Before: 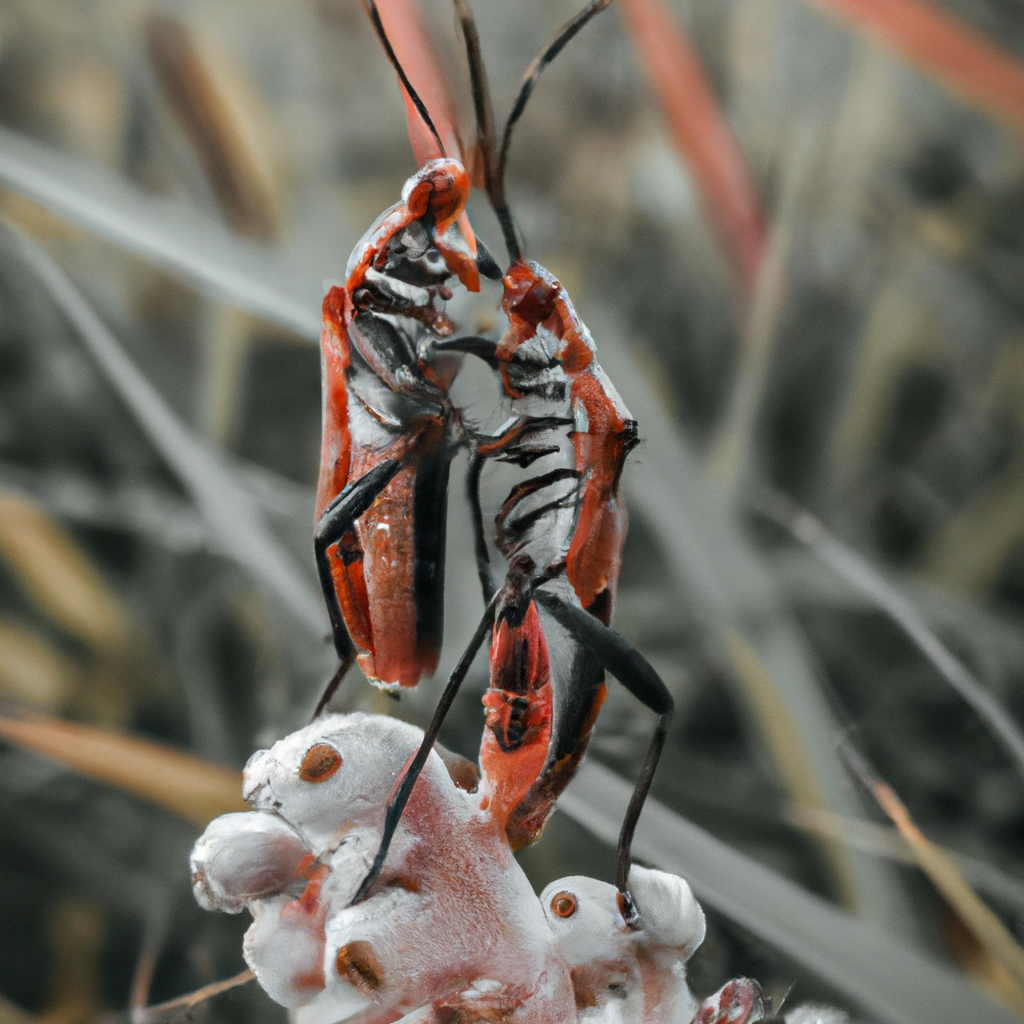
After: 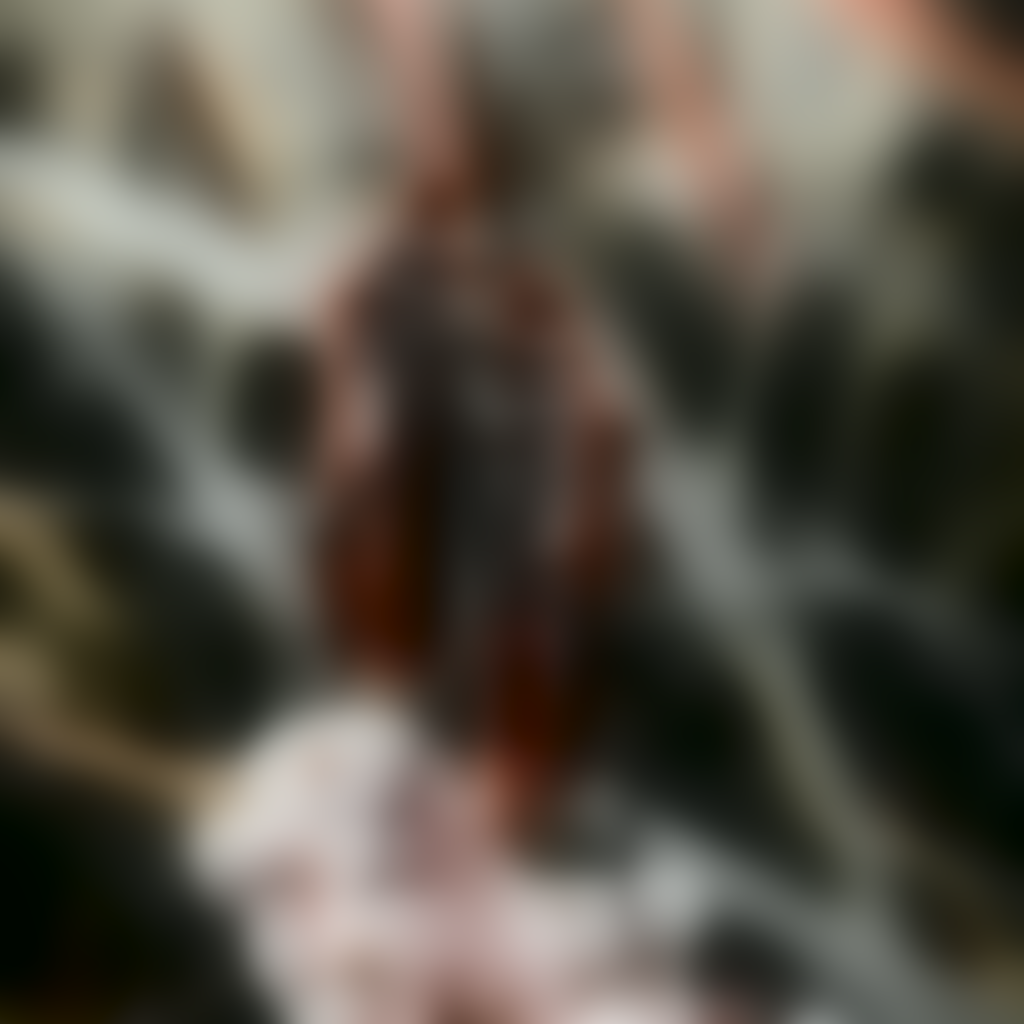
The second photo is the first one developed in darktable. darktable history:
exposure: exposure 0.6 EV, compensate highlight preservation false
lowpass: radius 31.92, contrast 1.72, brightness -0.98, saturation 0.94
